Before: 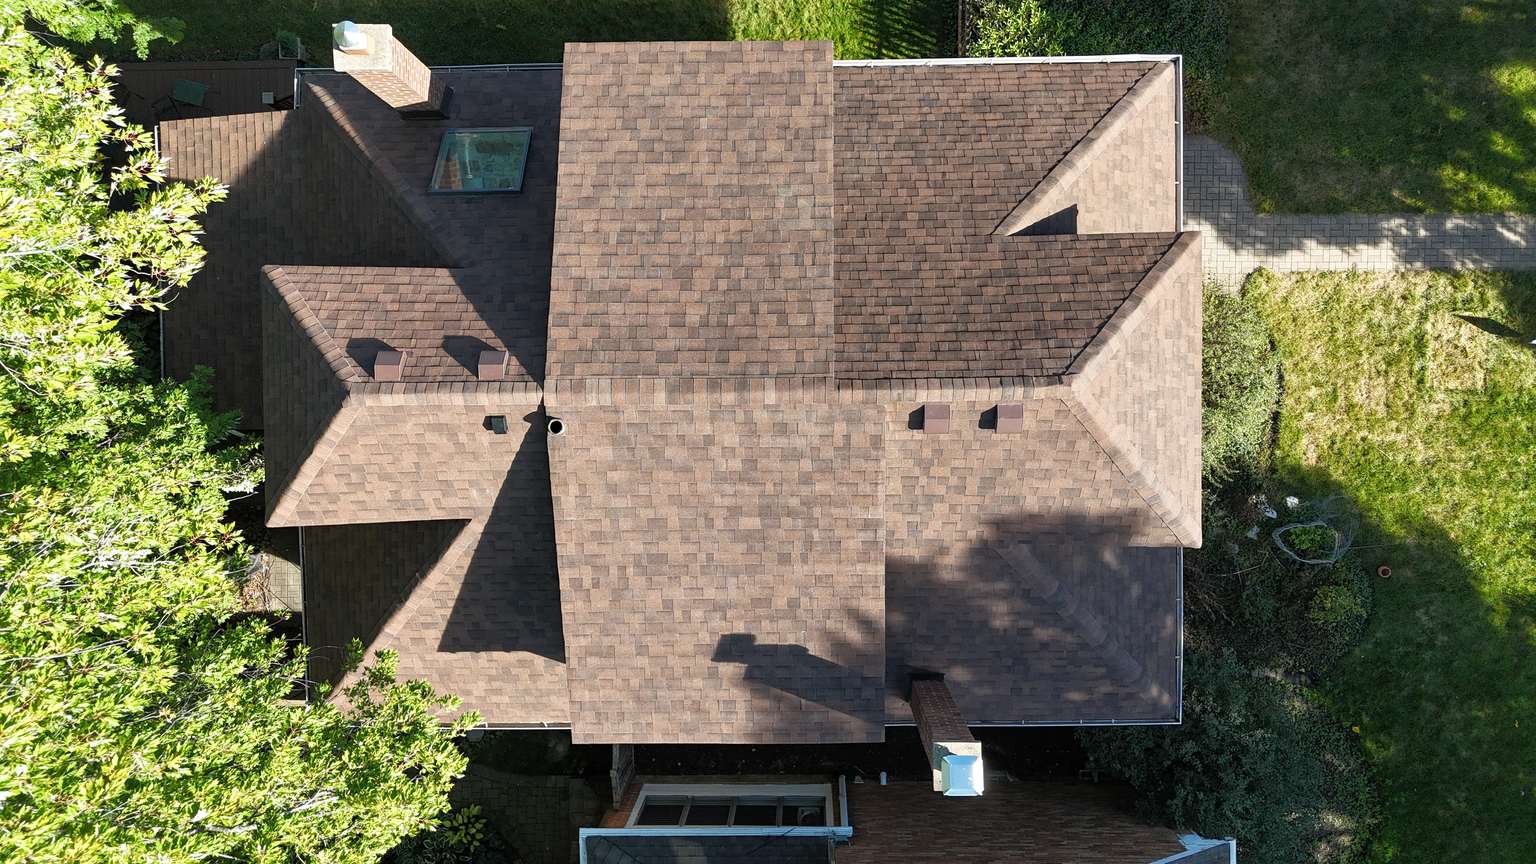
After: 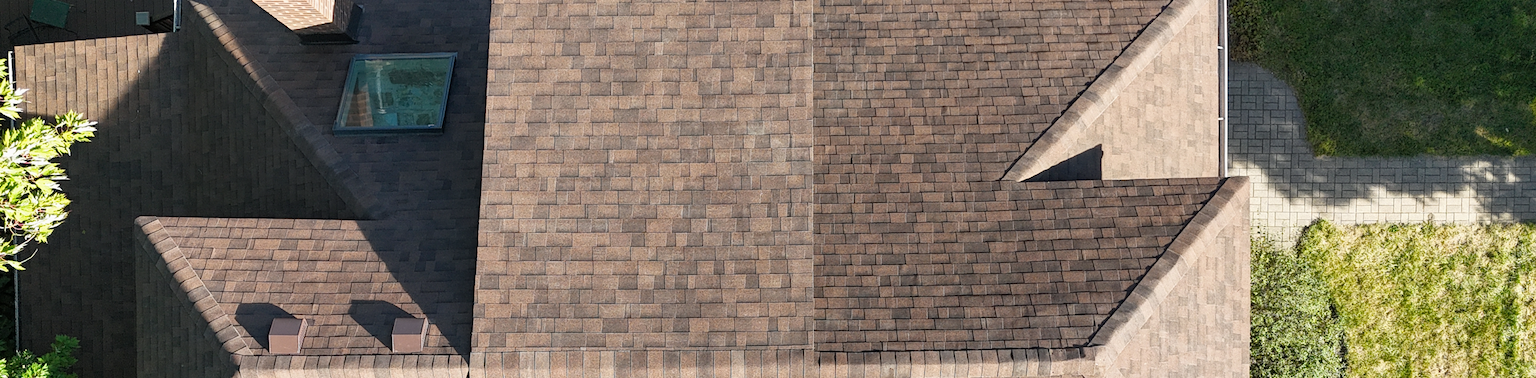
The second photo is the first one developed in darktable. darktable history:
crop and rotate: left 9.626%, top 9.632%, right 6.006%, bottom 53.34%
contrast brightness saturation: saturation -0.053
color balance rgb: shadows lift › luminance -5.348%, shadows lift › chroma 1.253%, shadows lift › hue 219.03°, perceptual saturation grading › global saturation 10.028%
exposure: exposure -0.045 EV, compensate highlight preservation false
